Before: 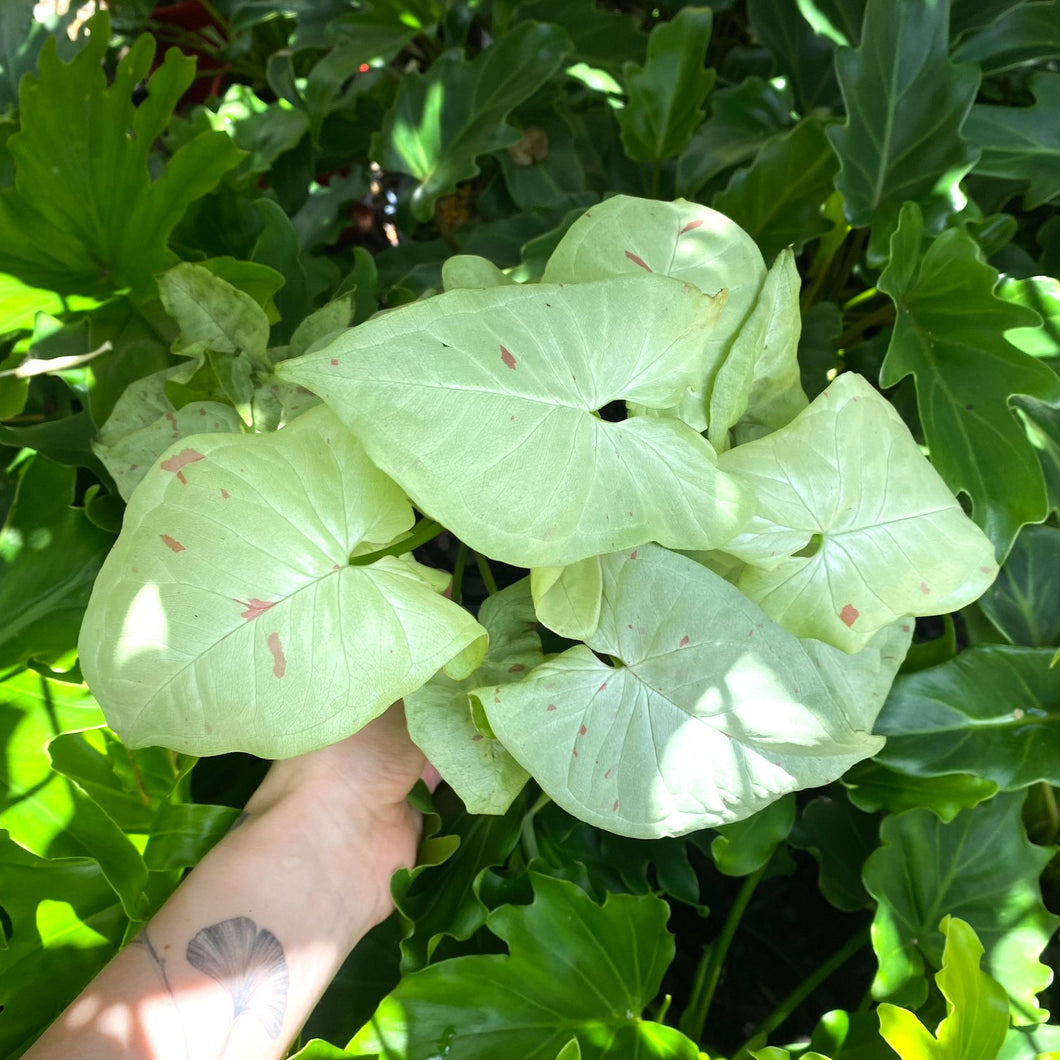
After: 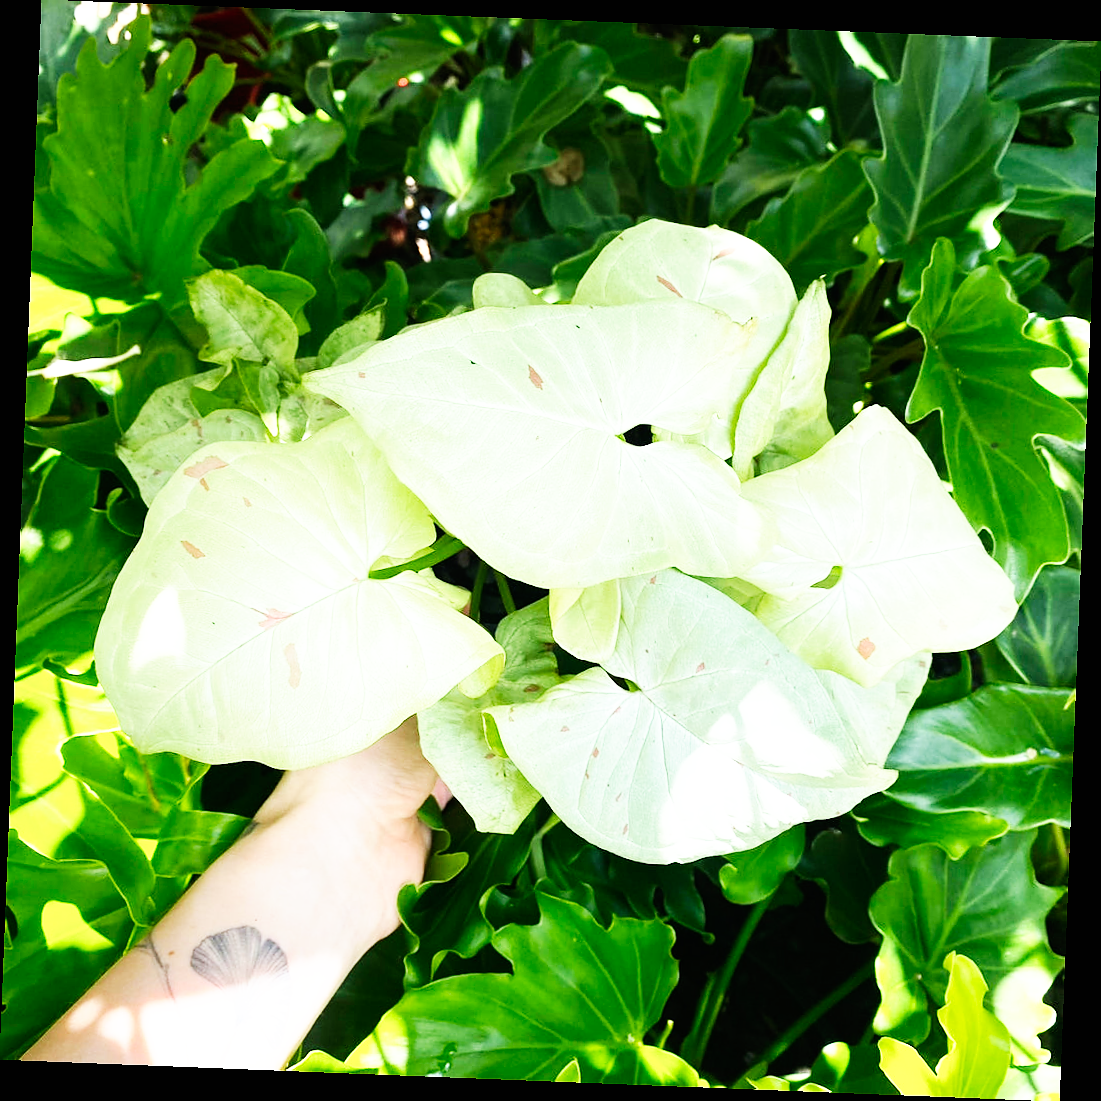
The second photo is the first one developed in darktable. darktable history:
base curve: curves: ch0 [(0, 0) (0.007, 0.004) (0.027, 0.03) (0.046, 0.07) (0.207, 0.54) (0.442, 0.872) (0.673, 0.972) (1, 1)], preserve colors none
rotate and perspective: rotation 2.27°, automatic cropping off
sharpen: radius 0.969, amount 0.604
